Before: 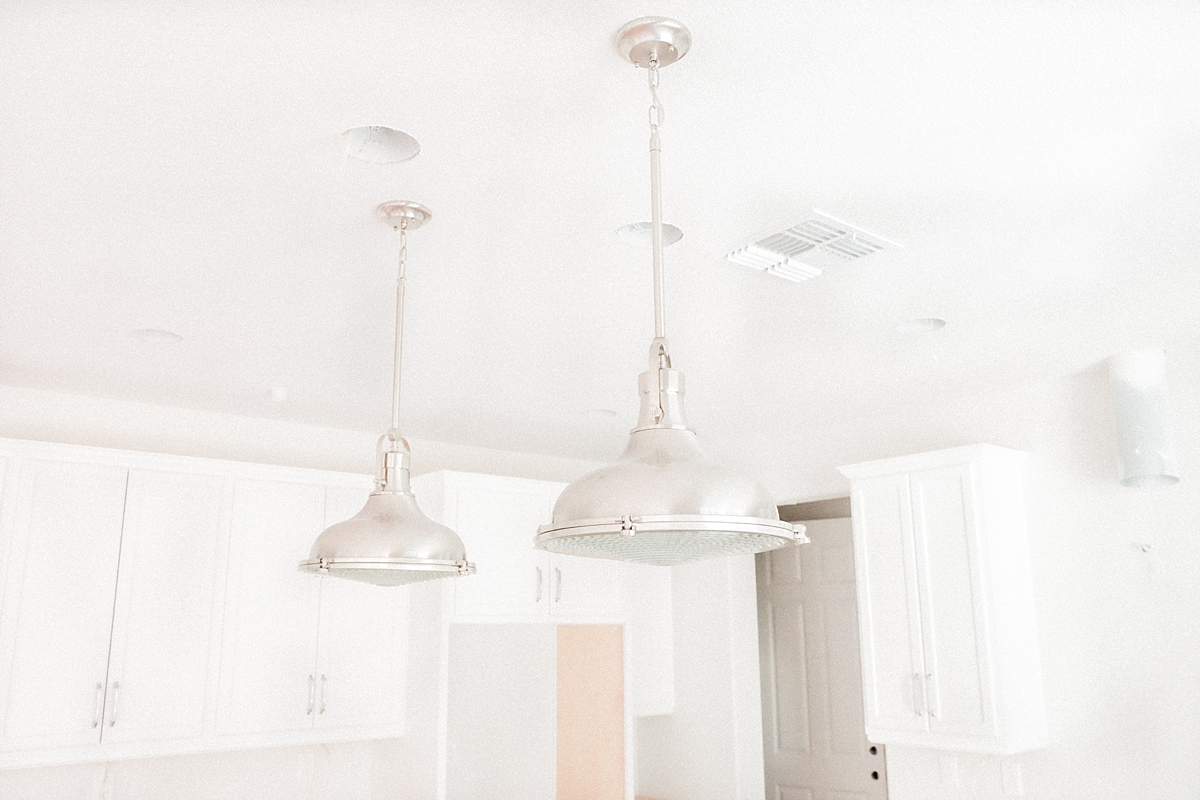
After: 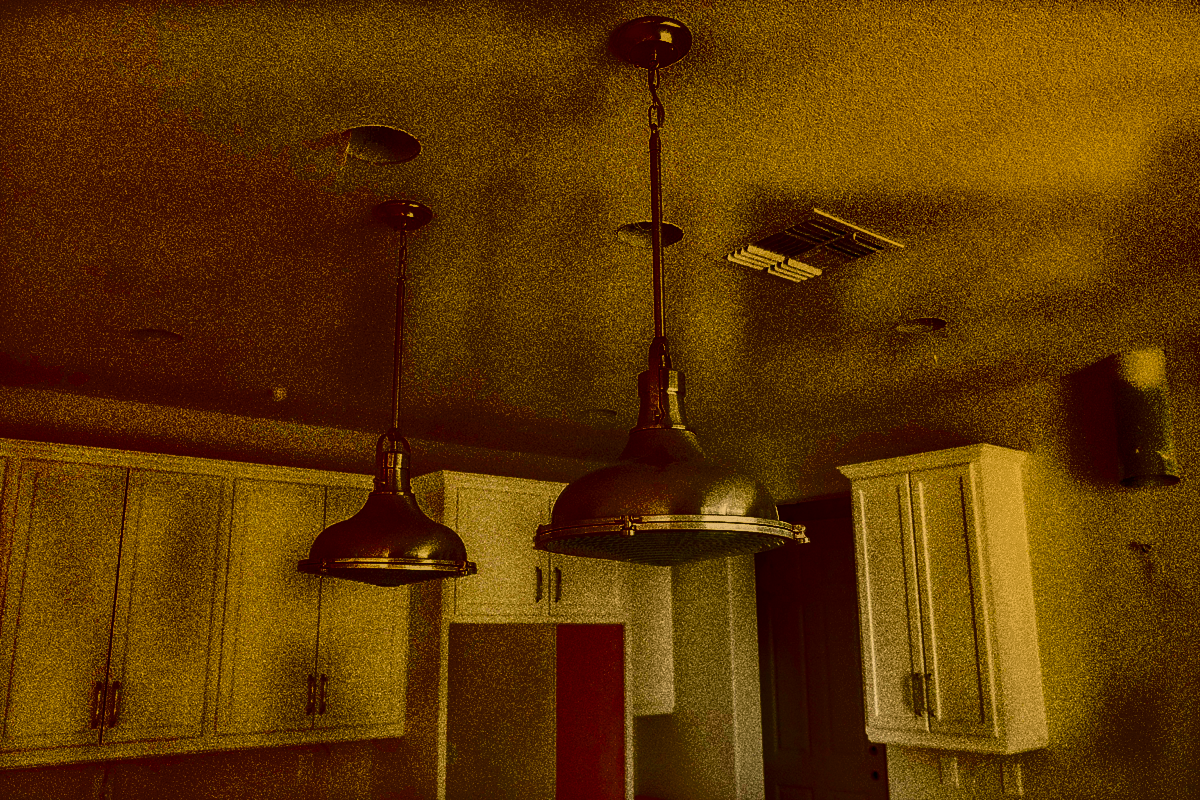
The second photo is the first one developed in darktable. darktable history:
local contrast: on, module defaults
shadows and highlights: radius 123.98, shadows 100, white point adjustment -3, highlights -100, highlights color adjustment 89.84%, soften with gaussian
color balance rgb: shadows lift › chroma 3%, shadows lift › hue 280.8°, power › hue 330°, highlights gain › chroma 3%, highlights gain › hue 75.6°, global offset › luminance 1.5%, perceptual saturation grading › global saturation 20%, perceptual saturation grading › highlights -25%, perceptual saturation grading › shadows 50%, global vibrance 30%
